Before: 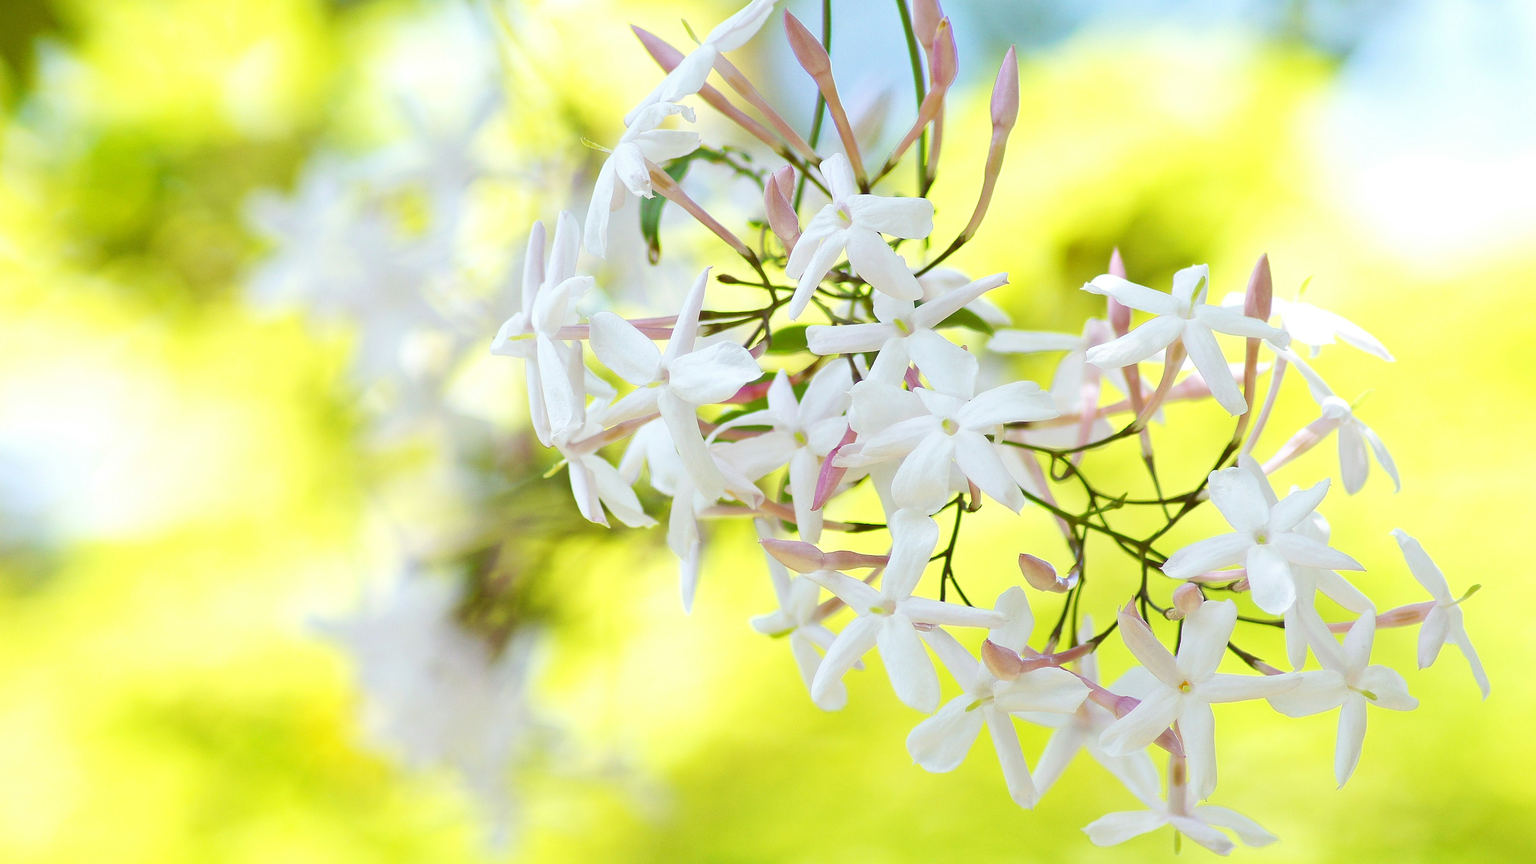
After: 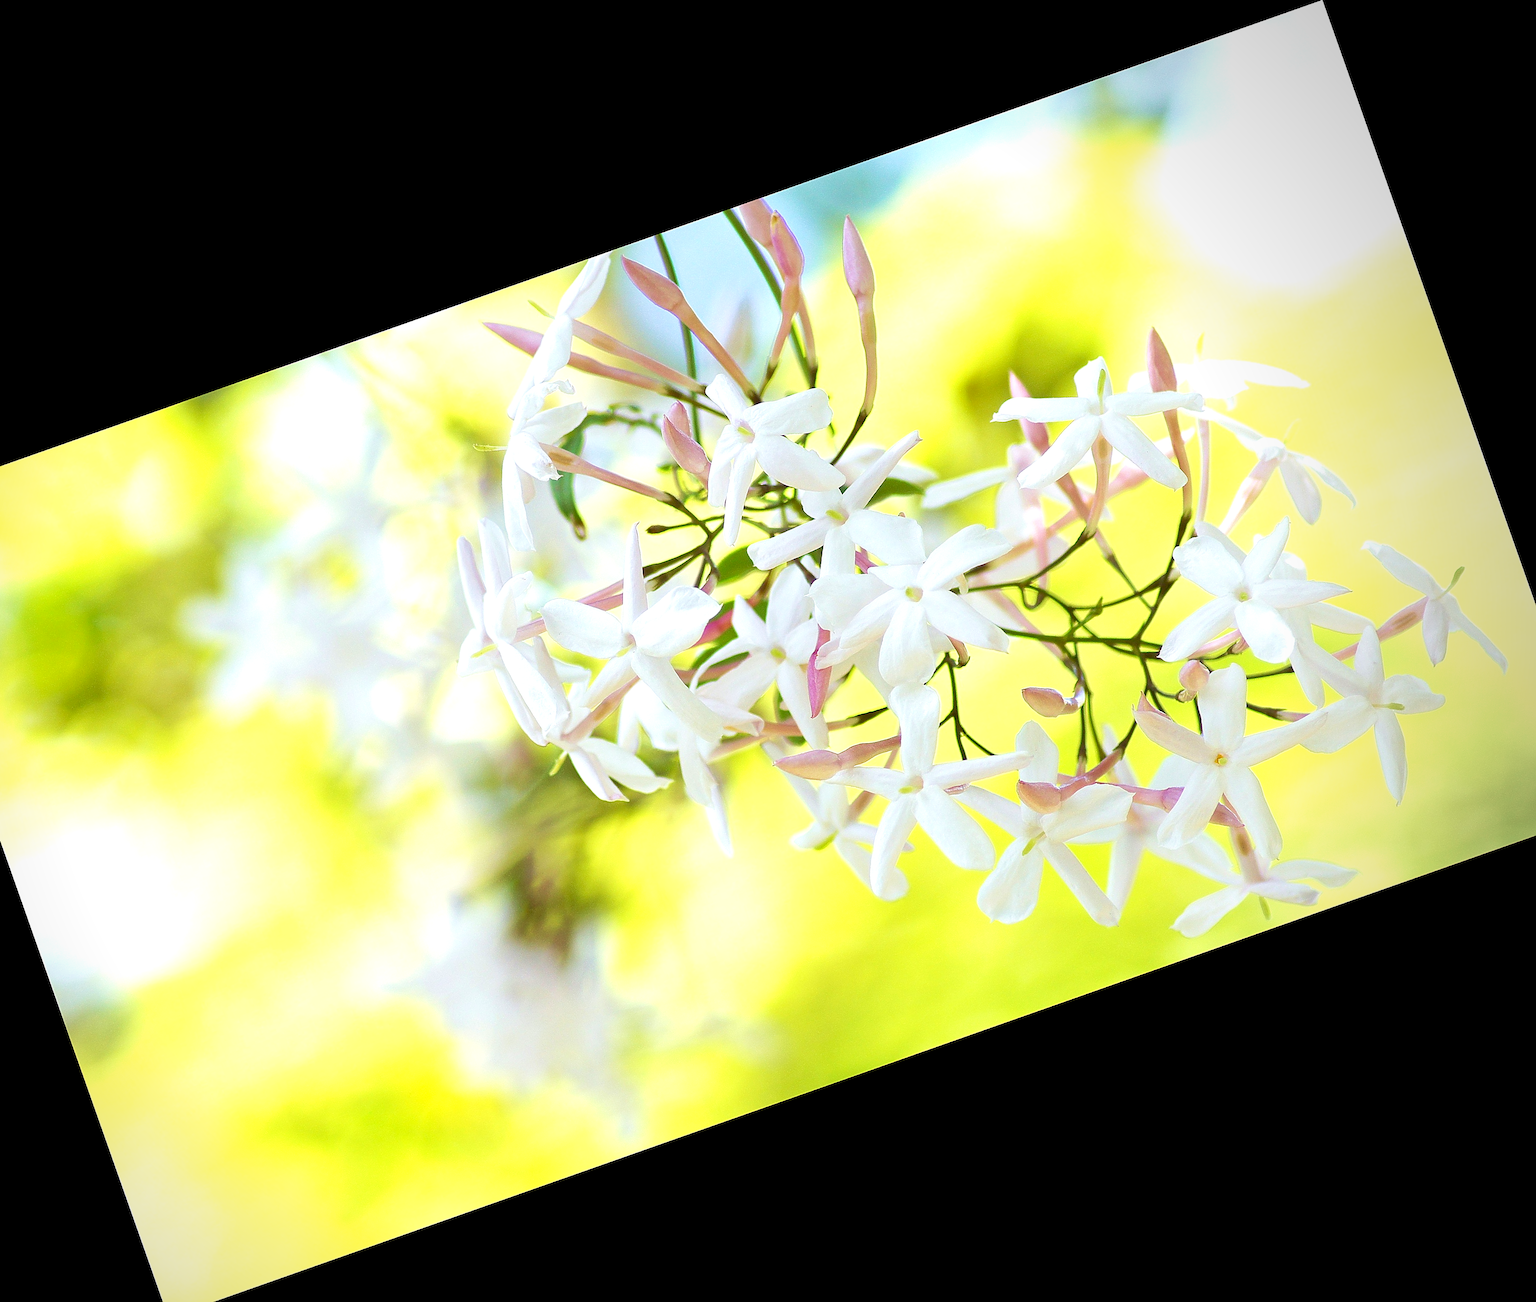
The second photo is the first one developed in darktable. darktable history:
exposure: black level correction 0.001, exposure 0.3 EV, compensate highlight preservation false
vignetting: center (-0.15, 0.013)
crop and rotate: angle 19.43°, left 6.812%, right 4.125%, bottom 1.087%
sharpen: on, module defaults
velvia: on, module defaults
